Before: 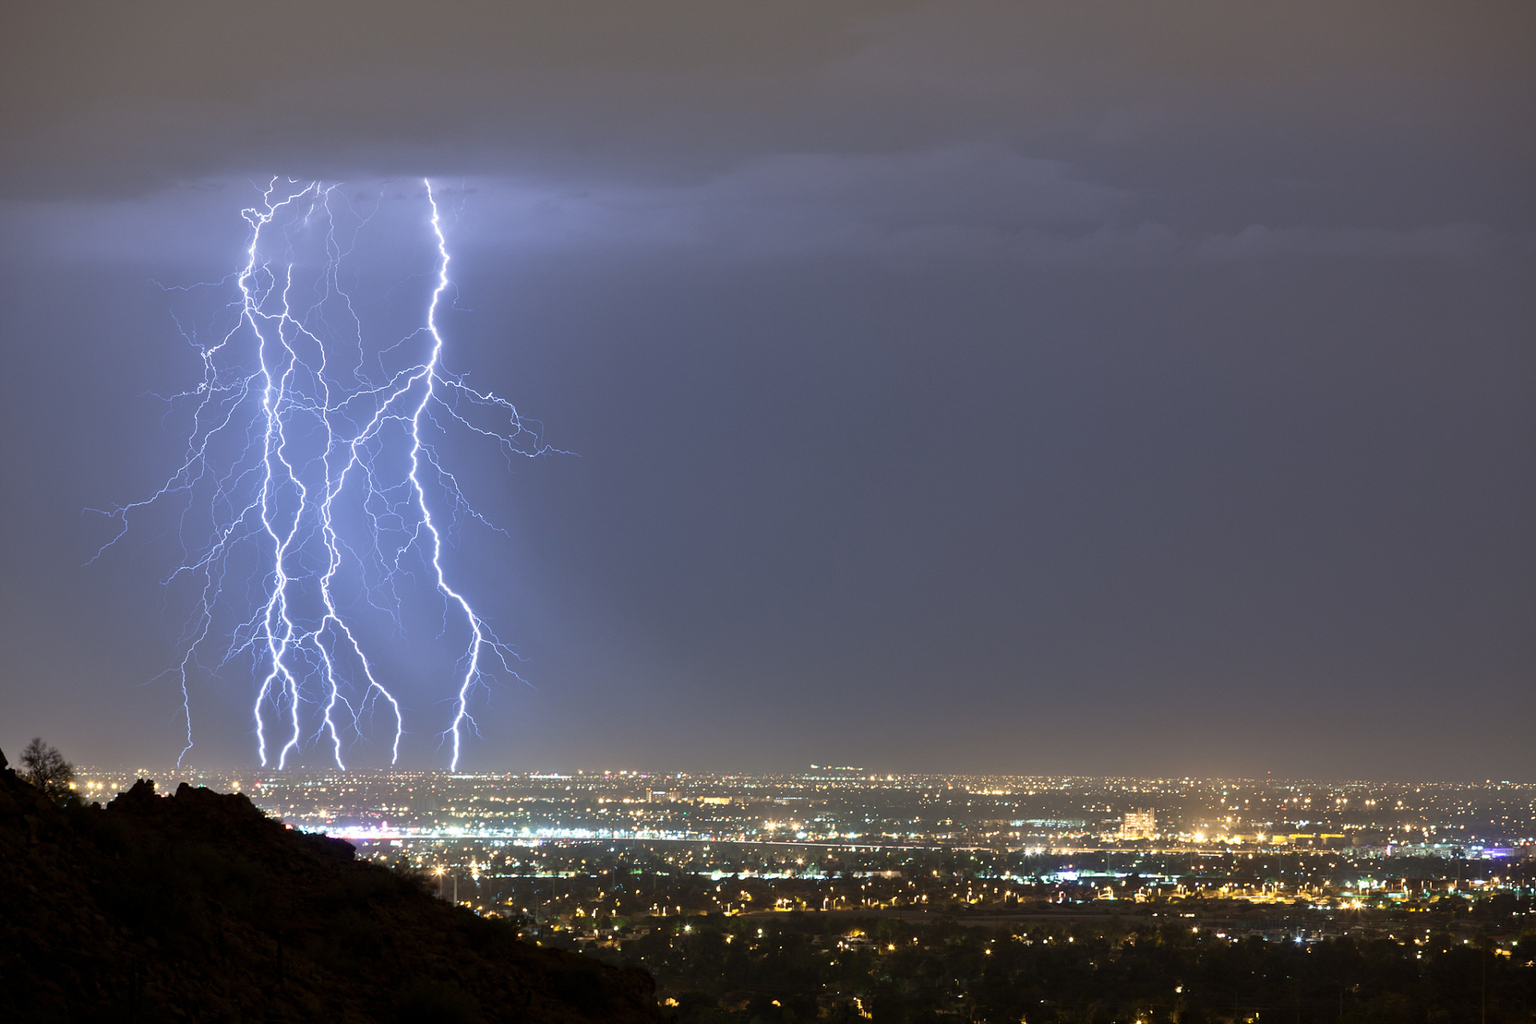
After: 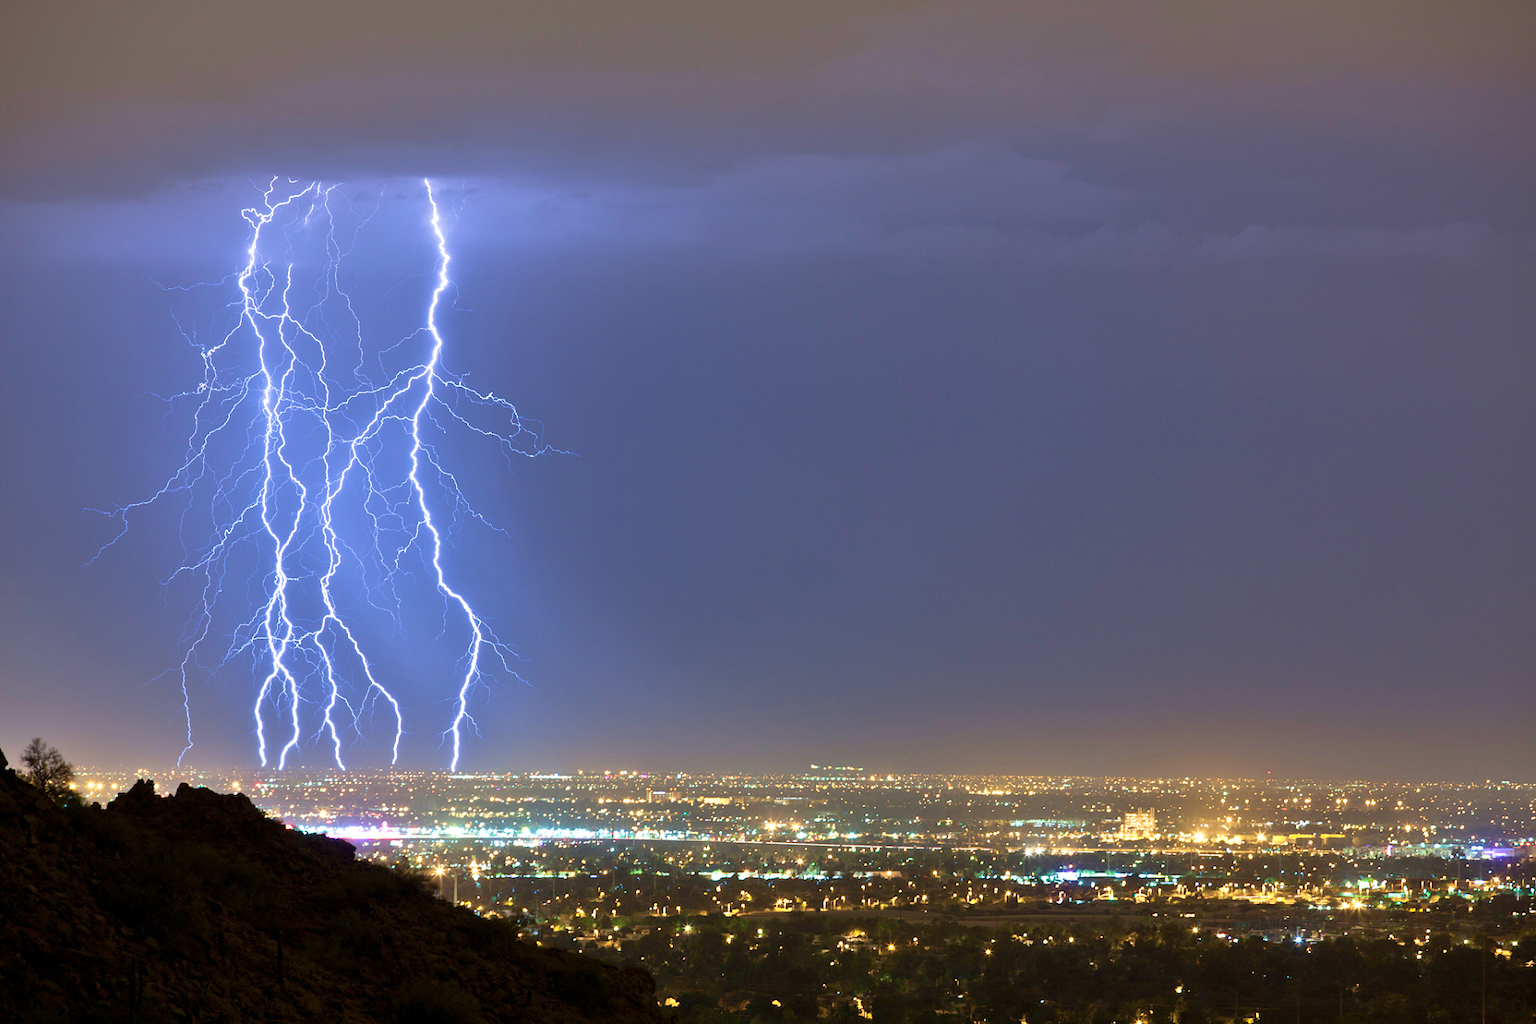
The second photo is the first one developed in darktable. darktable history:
exposure: exposure 0.2 EV, compensate exposure bias true, compensate highlight preservation false
shadows and highlights: radius 132.71, soften with gaussian
velvia: strength 66.64%, mid-tones bias 0.964
